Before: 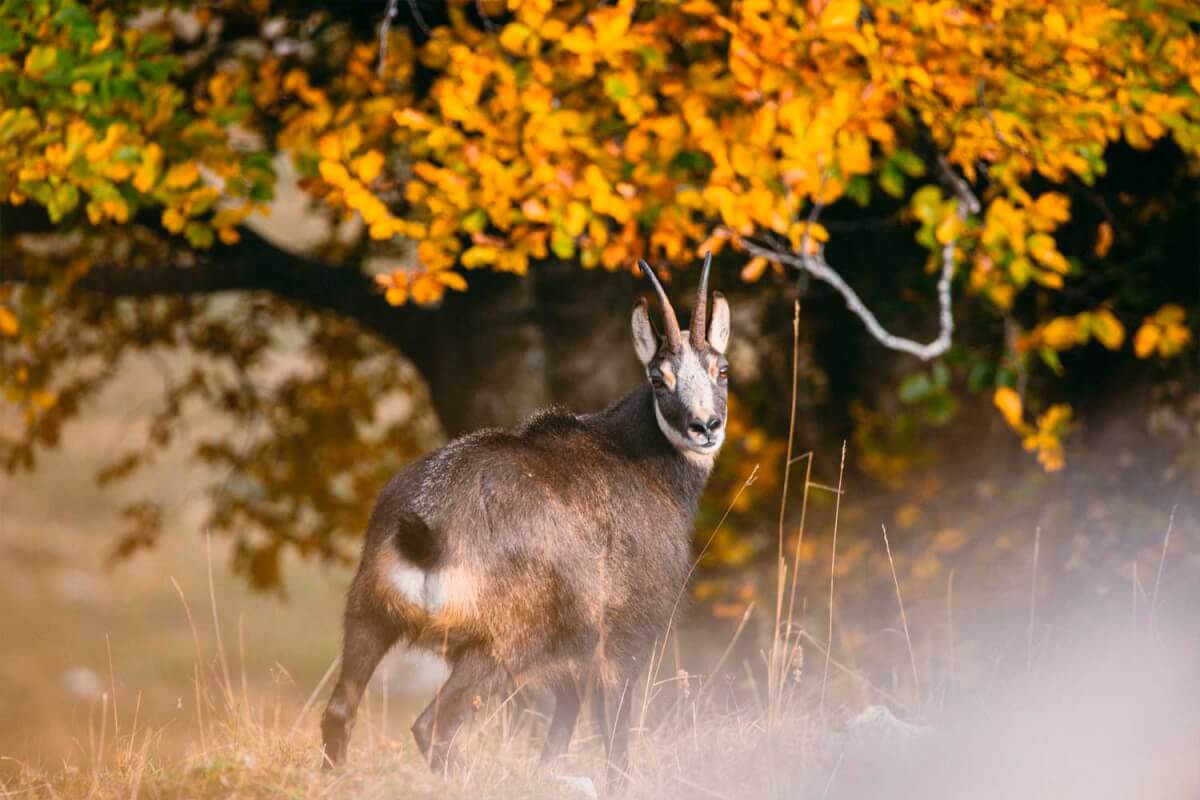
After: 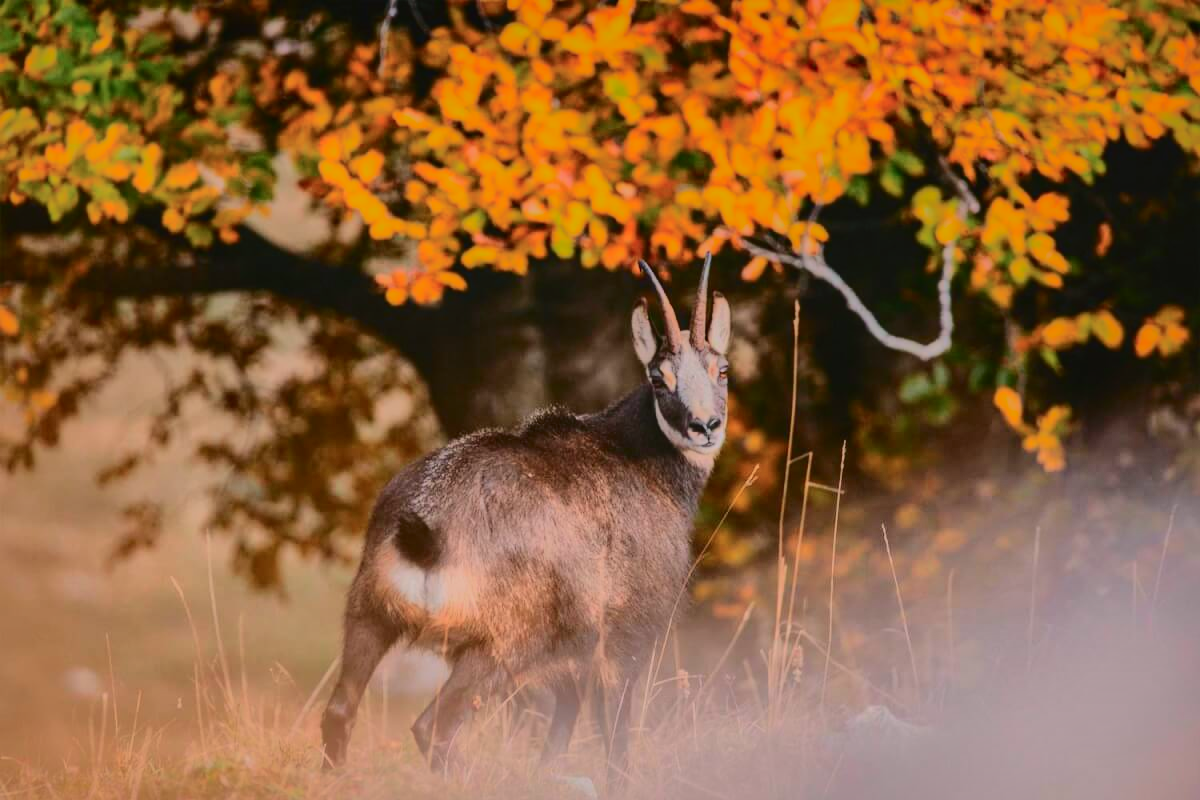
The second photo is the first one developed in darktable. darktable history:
local contrast: detail 110%
tone curve: curves: ch0 [(0, 0.019) (0.204, 0.162) (0.491, 0.519) (0.748, 0.765) (1, 0.919)]; ch1 [(0, 0) (0.179, 0.173) (0.322, 0.32) (0.442, 0.447) (0.496, 0.504) (0.566, 0.585) (0.761, 0.803) (1, 1)]; ch2 [(0, 0) (0.434, 0.447) (0.483, 0.487) (0.555, 0.563) (0.697, 0.68) (1, 1)], color space Lab, independent channels, preserve colors none
shadows and highlights: shadows -19.65, highlights -73.58
